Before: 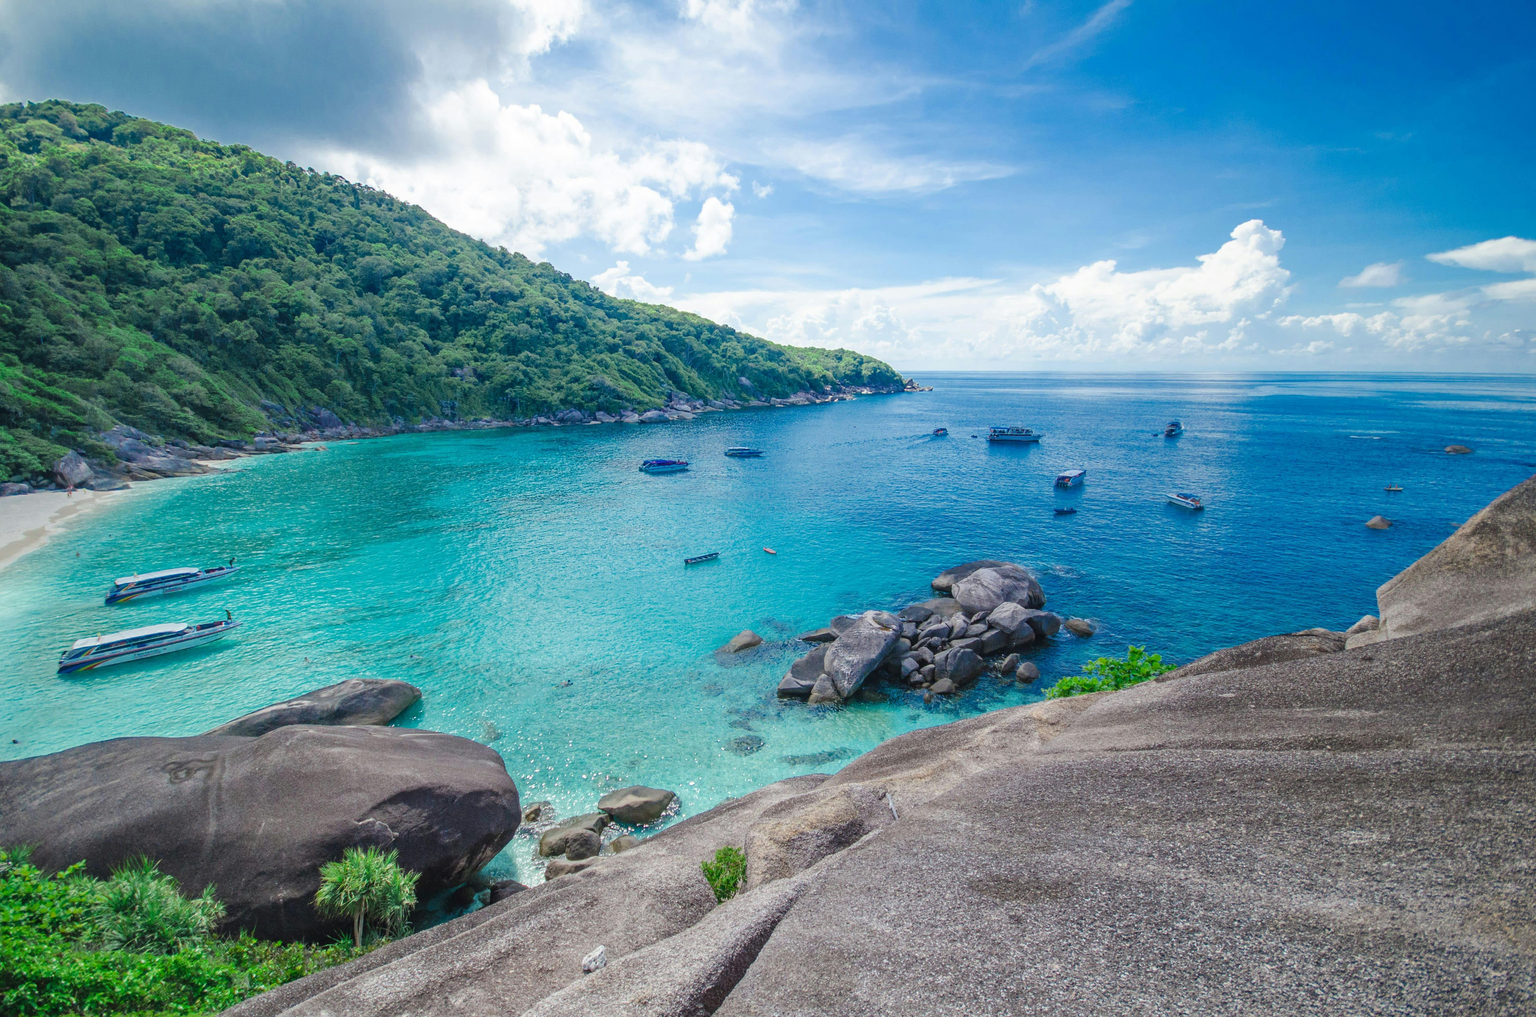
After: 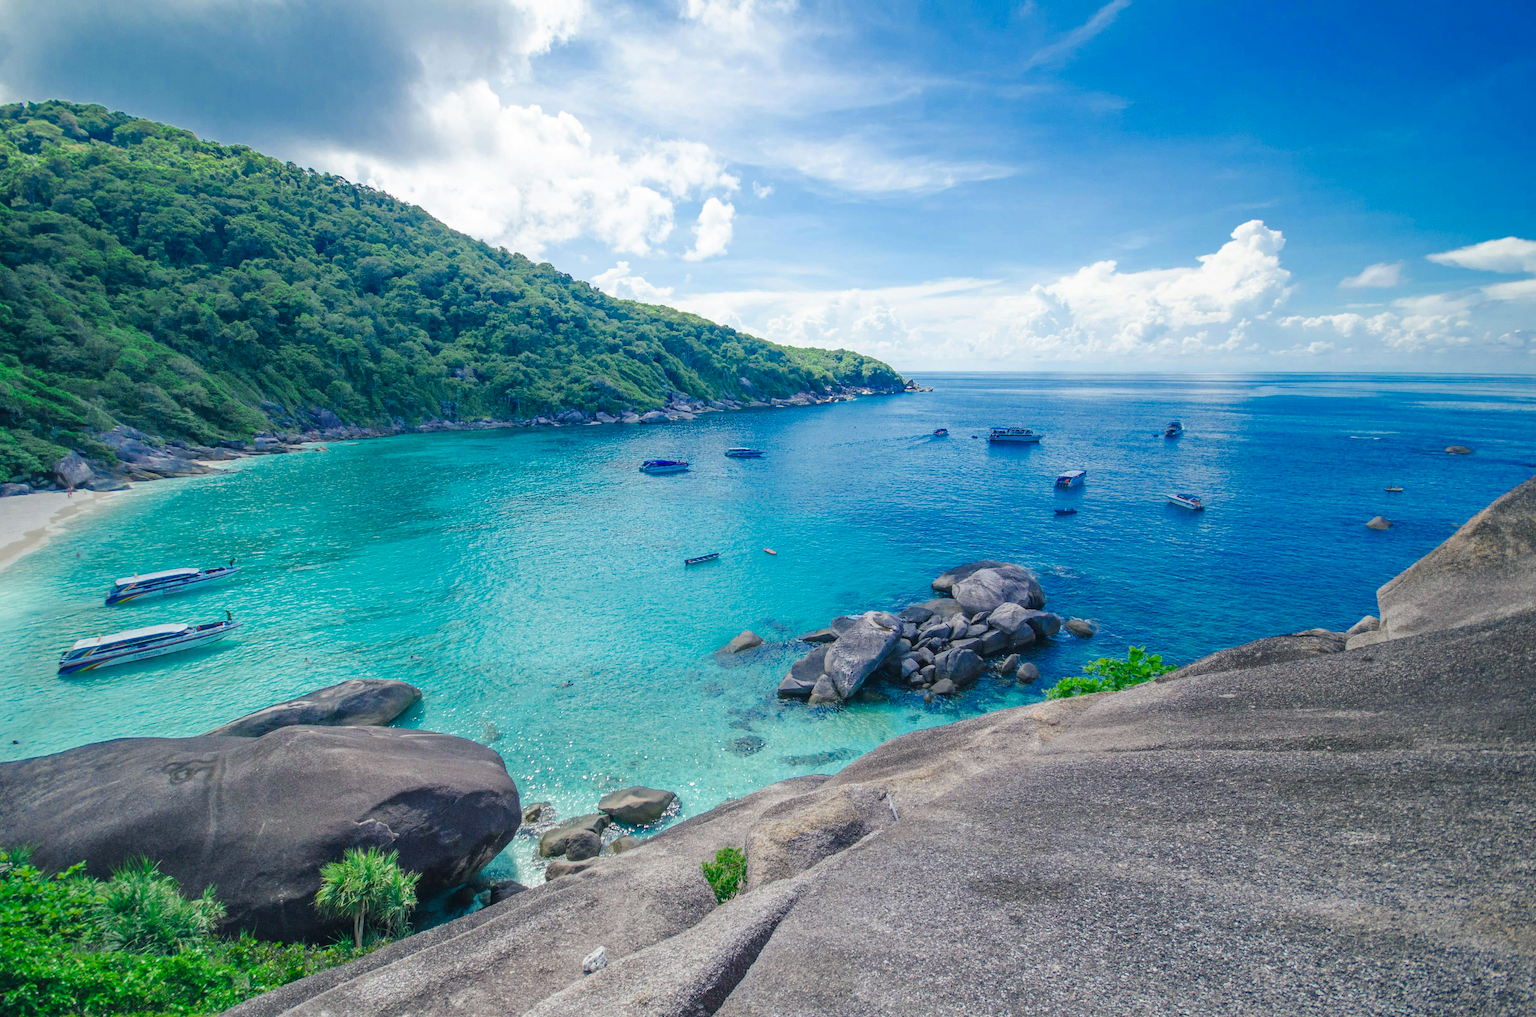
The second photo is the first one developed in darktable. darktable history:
color balance rgb: shadows lift › chroma 7.581%, shadows lift › hue 245.6°, perceptual saturation grading › global saturation 2.47%, saturation formula JzAzBz (2021)
